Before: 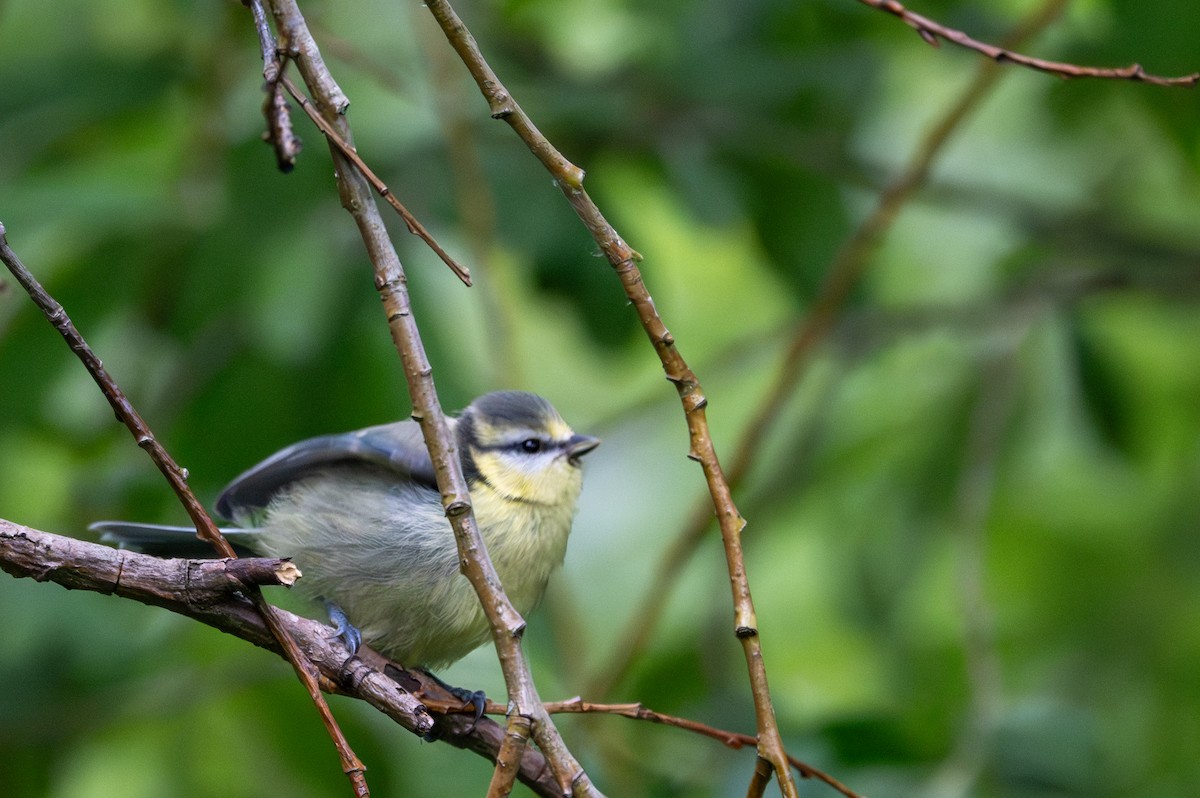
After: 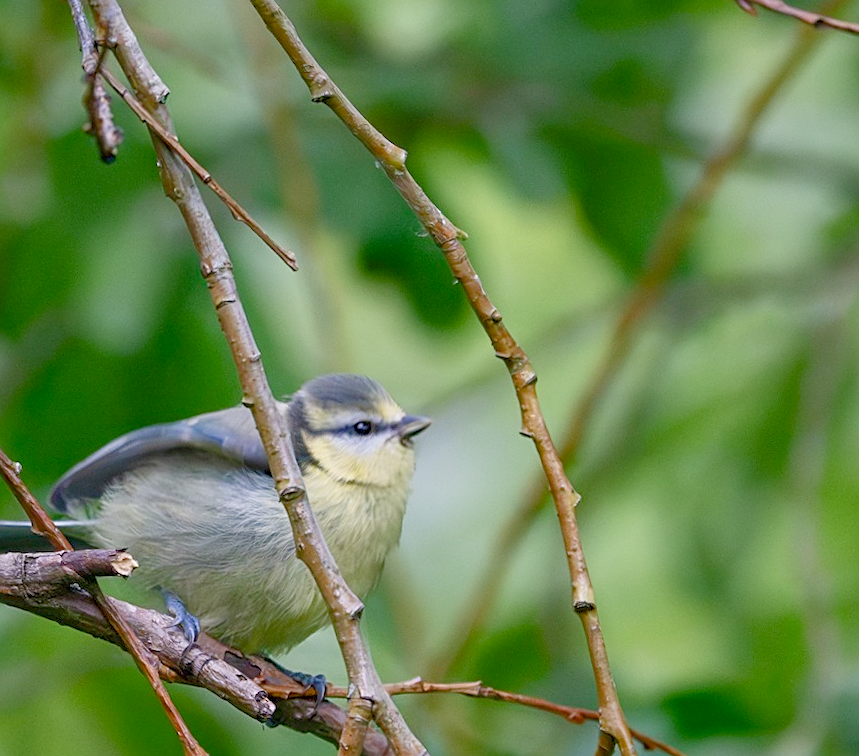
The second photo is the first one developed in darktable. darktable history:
exposure: exposure 0.722 EV, compensate highlight preservation false
color balance rgb: shadows lift › chroma 1%, shadows lift › hue 113°, highlights gain › chroma 0.2%, highlights gain › hue 333°, perceptual saturation grading › global saturation 20%, perceptual saturation grading › highlights -50%, perceptual saturation grading › shadows 25%, contrast -30%
sharpen: on, module defaults
rotate and perspective: rotation -2°, crop left 0.022, crop right 0.978, crop top 0.049, crop bottom 0.951
crop: left 13.443%, right 13.31%
